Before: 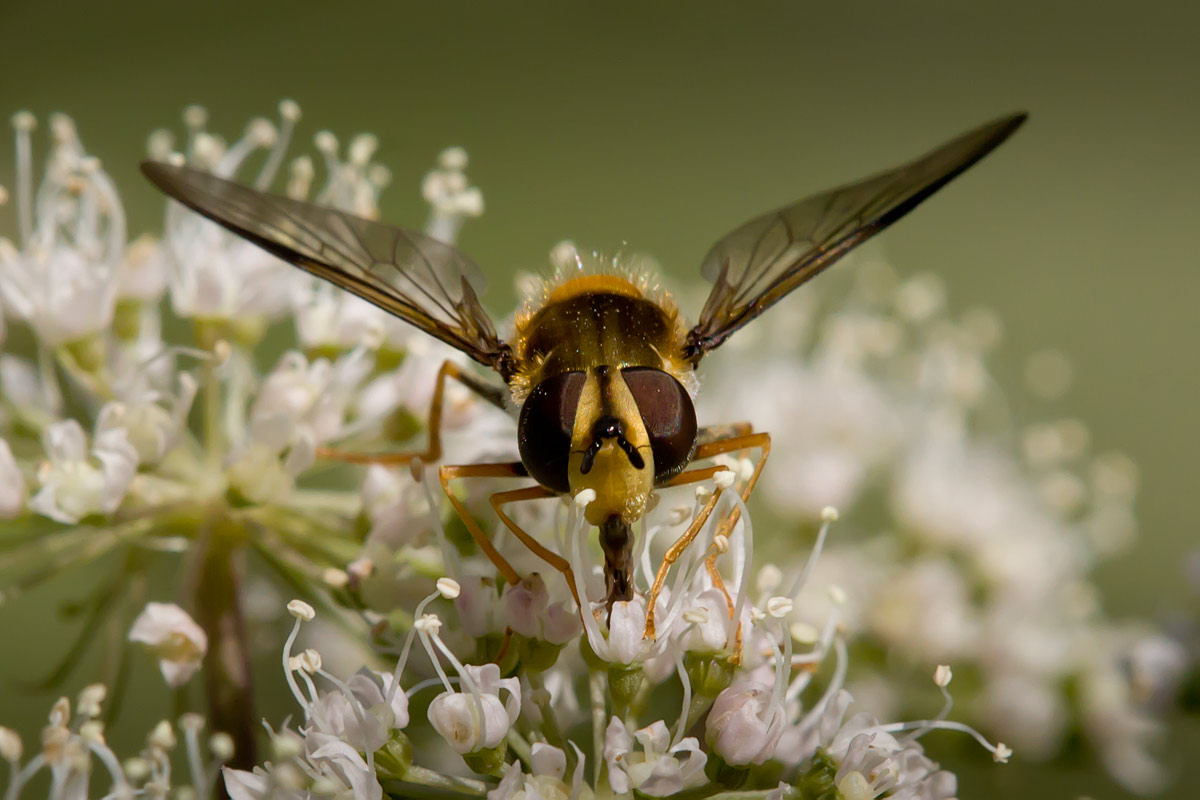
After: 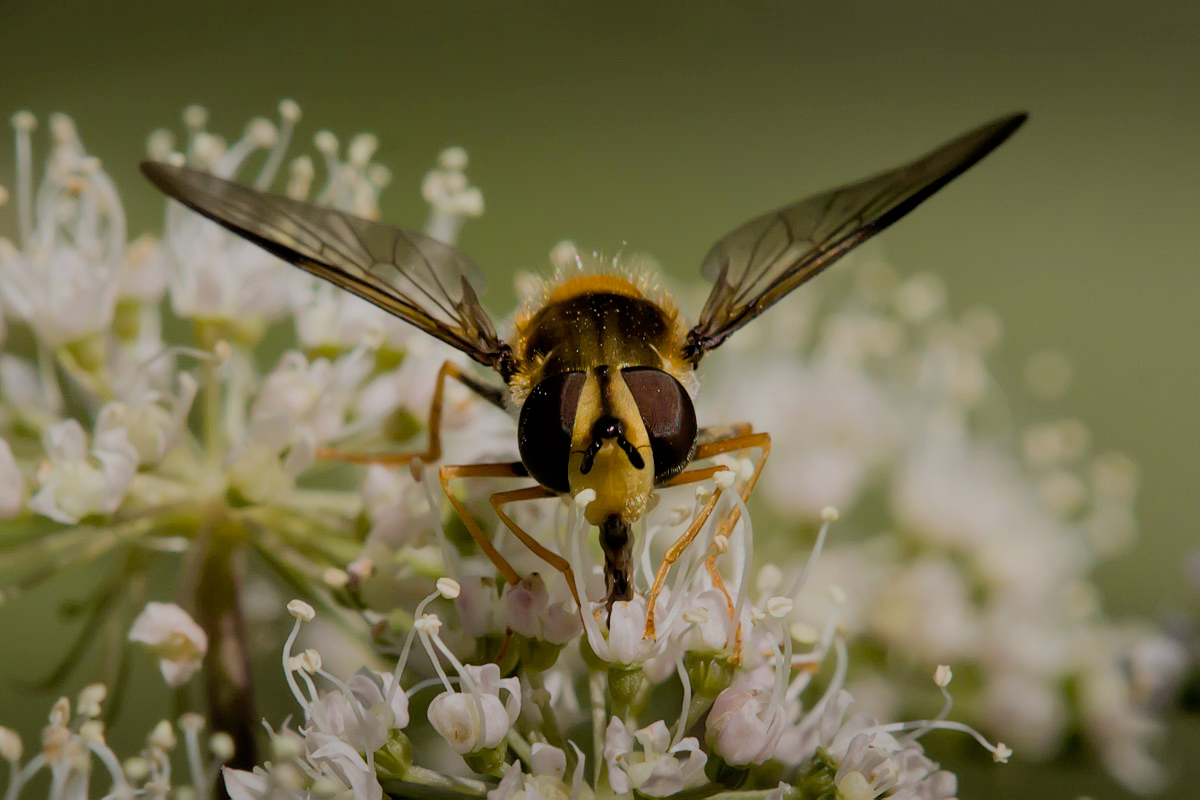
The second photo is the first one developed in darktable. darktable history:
filmic rgb: black relative exposure -7.4 EV, white relative exposure 5.06 EV, hardness 3.2, color science v6 (2022)
shadows and highlights: shadows 25.27, white point adjustment -2.81, highlights -29.78
